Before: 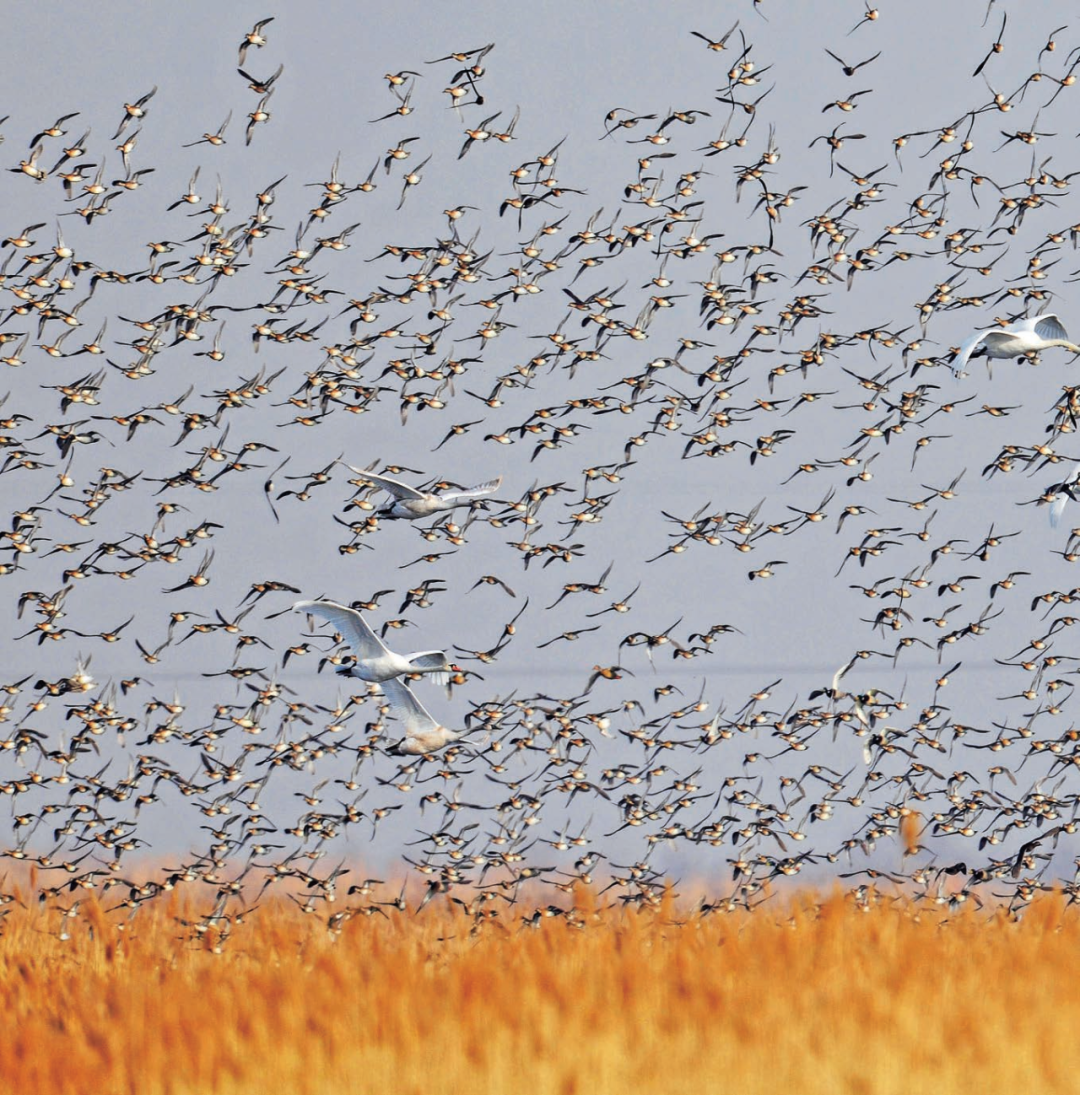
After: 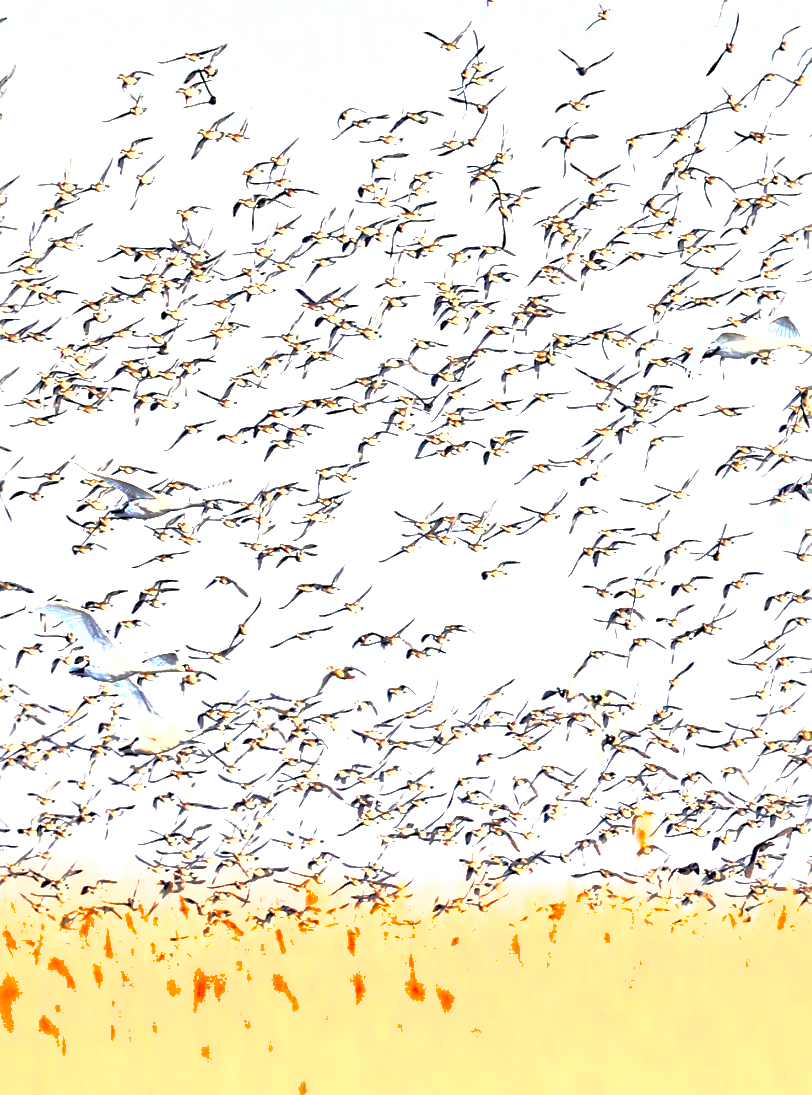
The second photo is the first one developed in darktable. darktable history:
tone curve: curves: ch0 [(0, 0) (0.003, 0.004) (0.011, 0.015) (0.025, 0.033) (0.044, 0.059) (0.069, 0.093) (0.1, 0.133) (0.136, 0.182) (0.177, 0.237) (0.224, 0.3) (0.277, 0.369) (0.335, 0.437) (0.399, 0.511) (0.468, 0.584) (0.543, 0.656) (0.623, 0.729) (0.709, 0.8) (0.801, 0.872) (0.898, 0.935) (1, 1)], color space Lab, independent channels, preserve colors none
shadows and highlights: on, module defaults
color correction: highlights a* 0.597, highlights b* 2.75, saturation 1.1
crop and rotate: left 24.724%
local contrast: mode bilateral grid, contrast 25, coarseness 48, detail 152%, midtone range 0.2
exposure: black level correction 0, exposure 1.971 EV, compensate highlight preservation false
sharpen: on, module defaults
